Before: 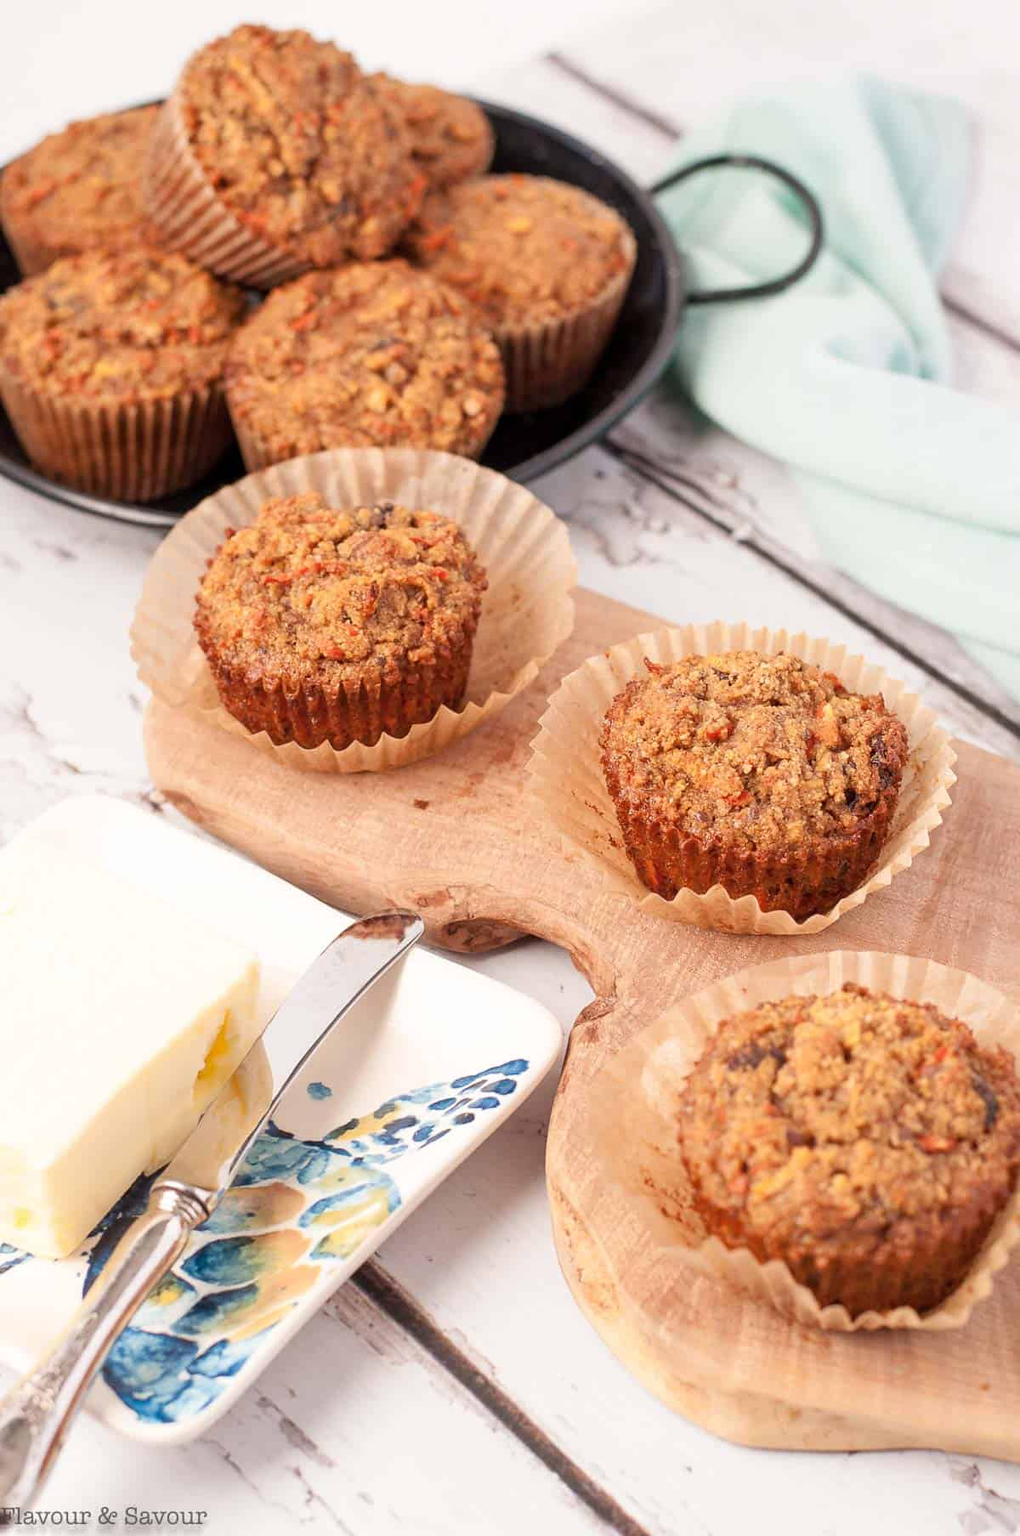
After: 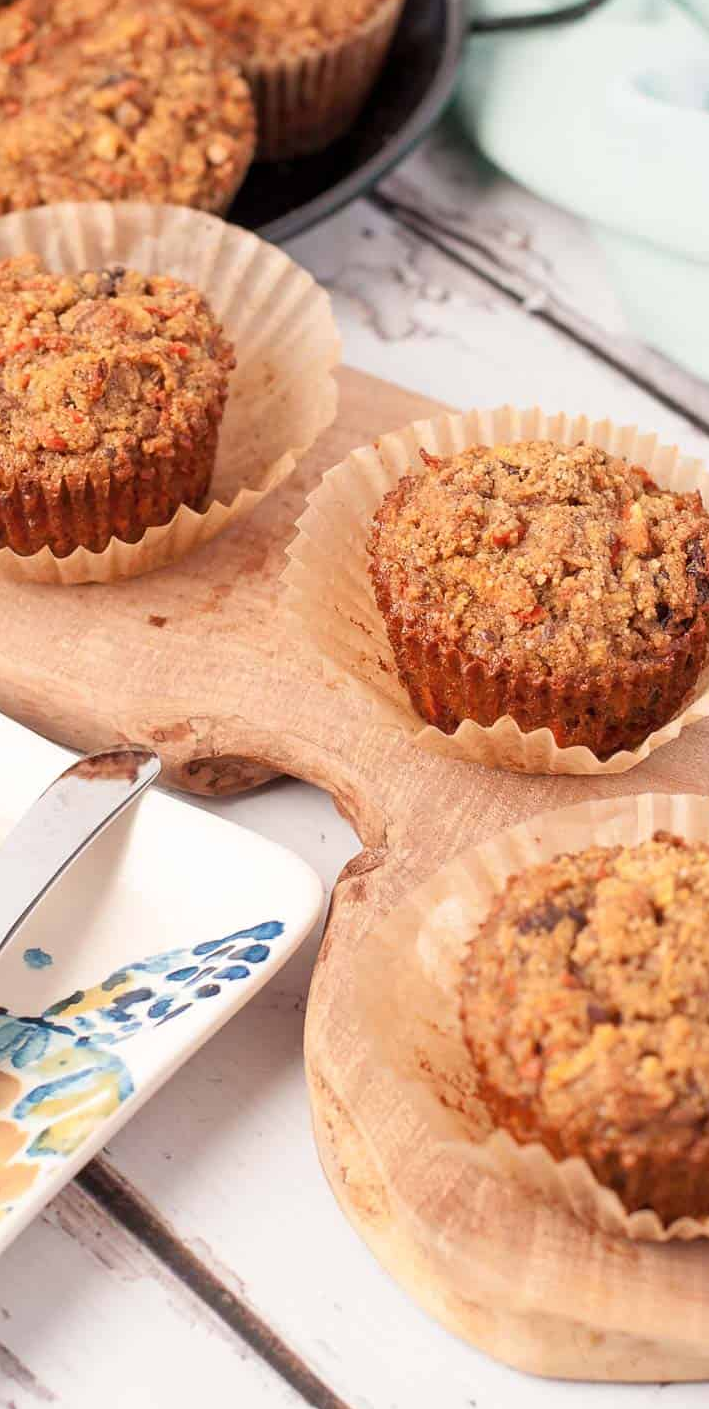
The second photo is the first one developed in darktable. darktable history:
crop and rotate: left 28.179%, top 18.03%, right 12.67%, bottom 3.993%
